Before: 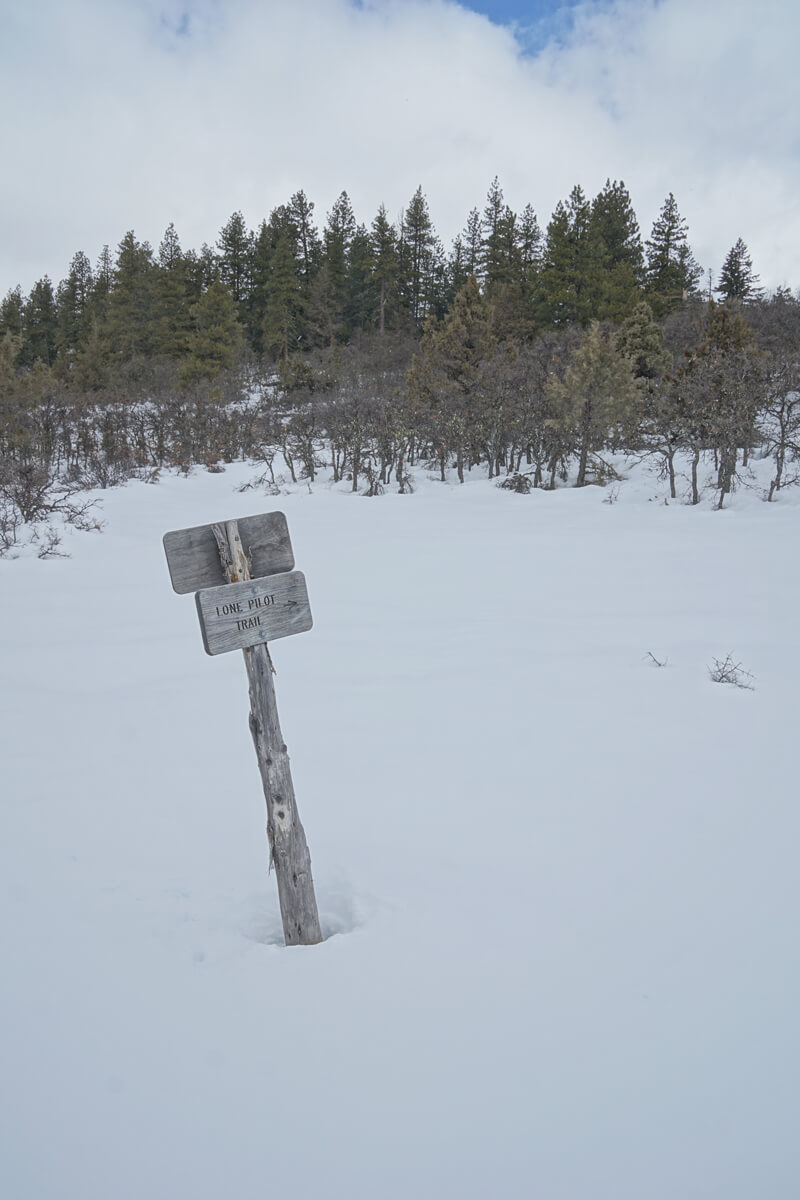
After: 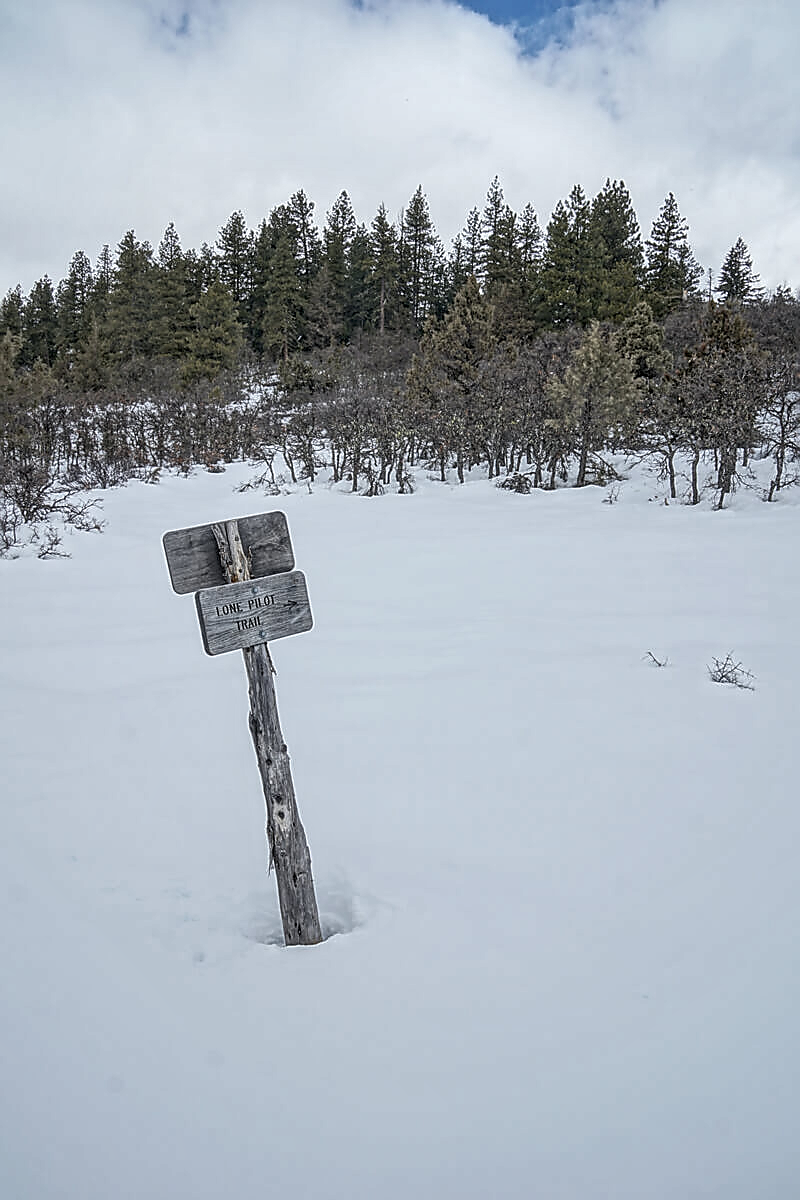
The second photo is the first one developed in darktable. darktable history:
sharpen: radius 1.4, amount 1.25, threshold 0.7
local contrast: highlights 79%, shadows 56%, detail 175%, midtone range 0.428
